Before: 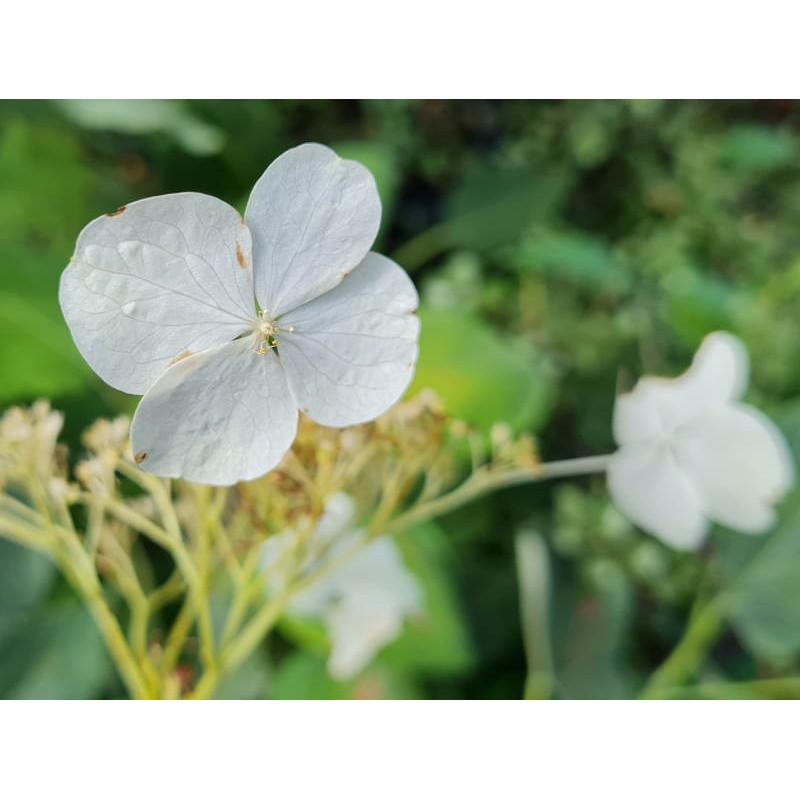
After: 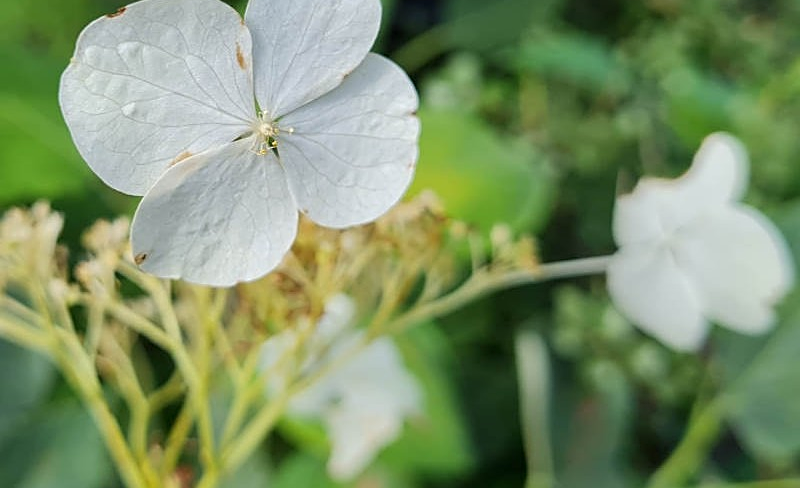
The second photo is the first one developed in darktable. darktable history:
sharpen: on, module defaults
crop and rotate: top 24.932%, bottom 14.056%
